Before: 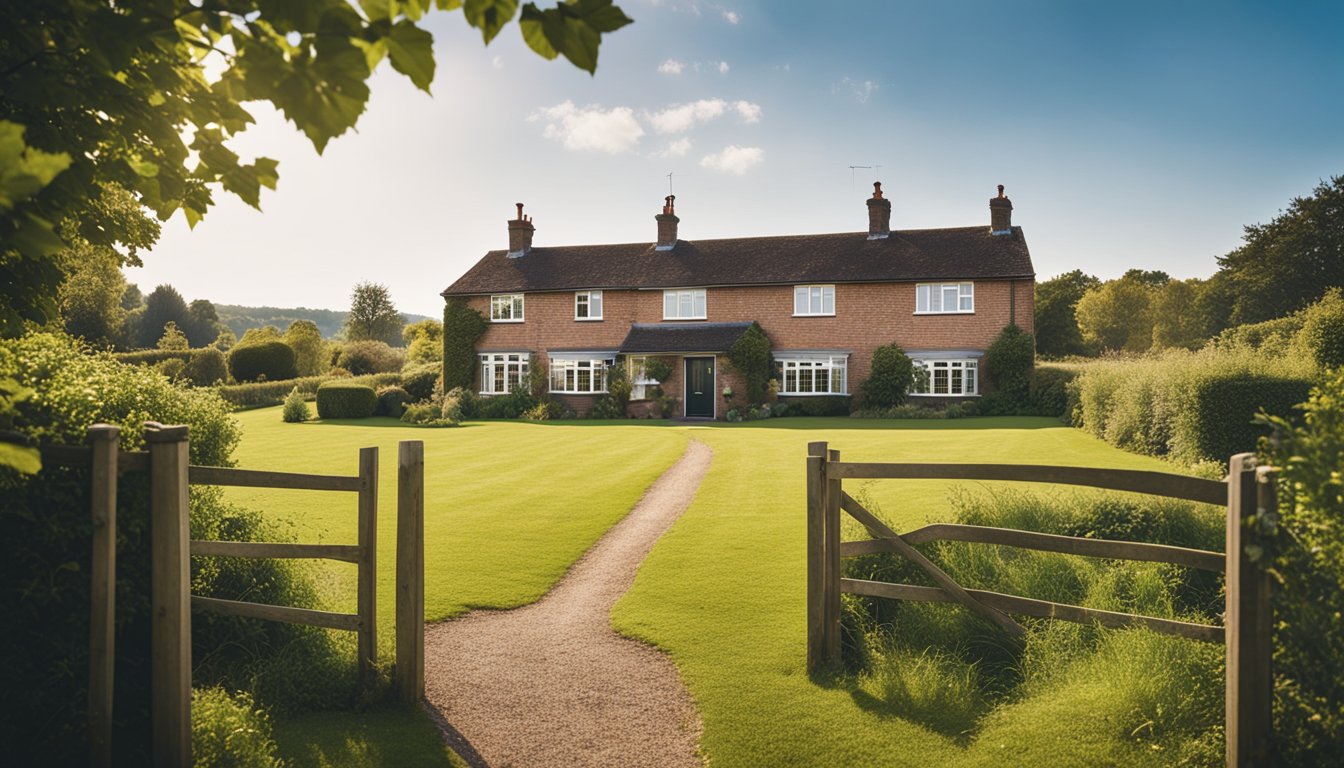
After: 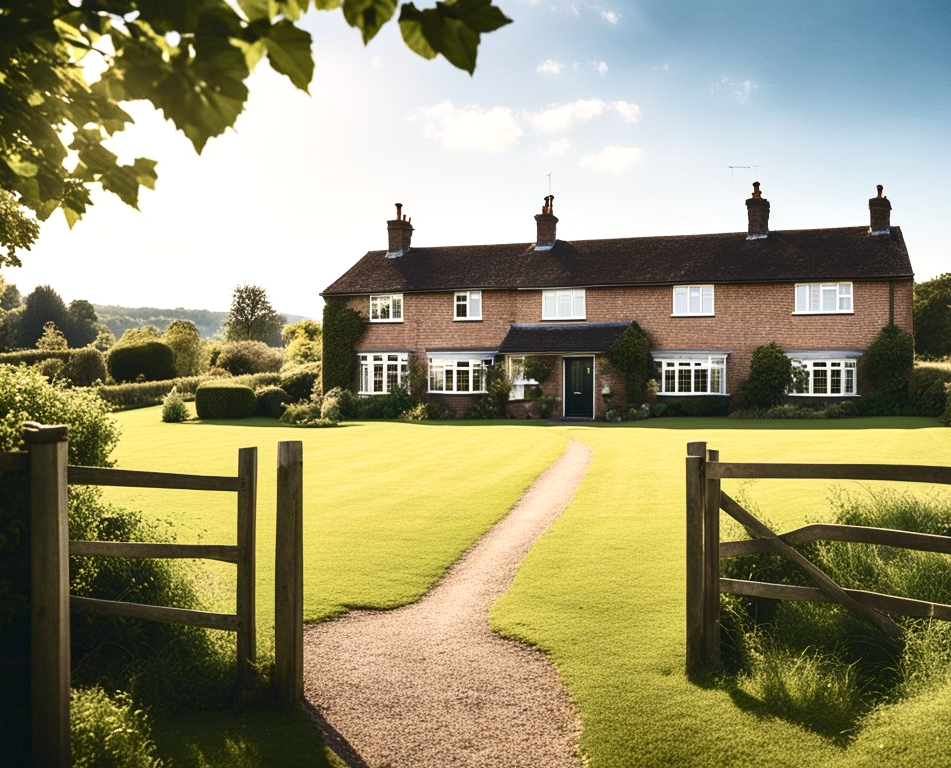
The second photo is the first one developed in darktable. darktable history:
contrast brightness saturation: contrast 0.28
shadows and highlights: shadows -12.5, white point adjustment 4, highlights 28.33
crop and rotate: left 9.061%, right 20.142%
